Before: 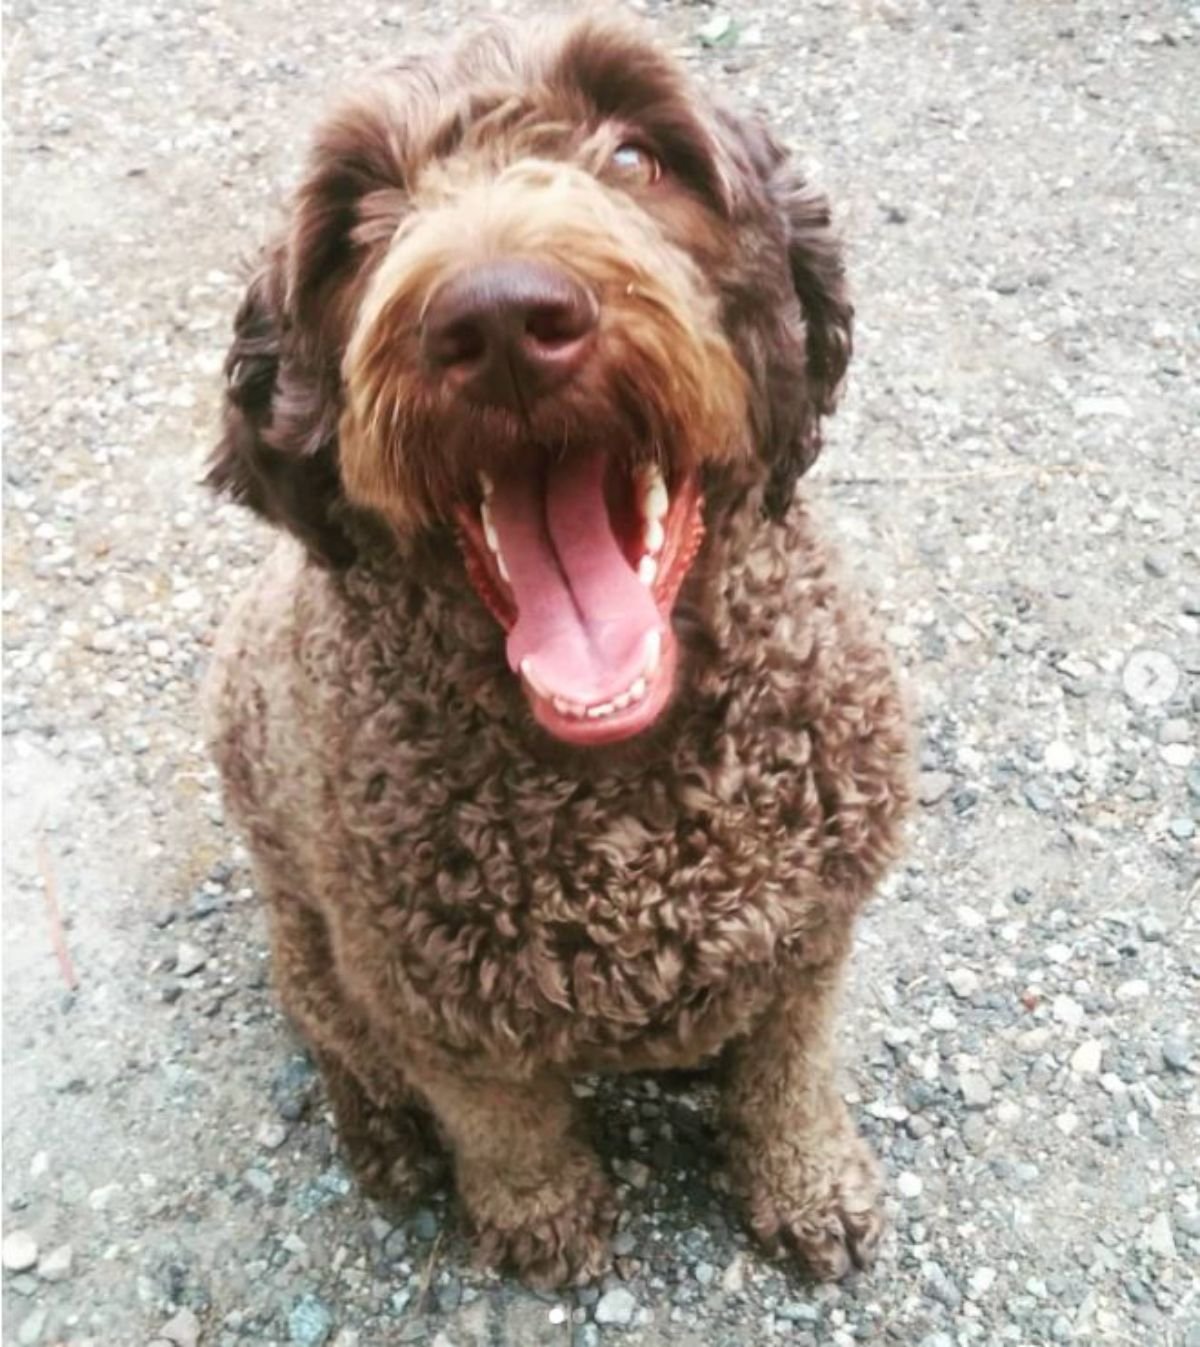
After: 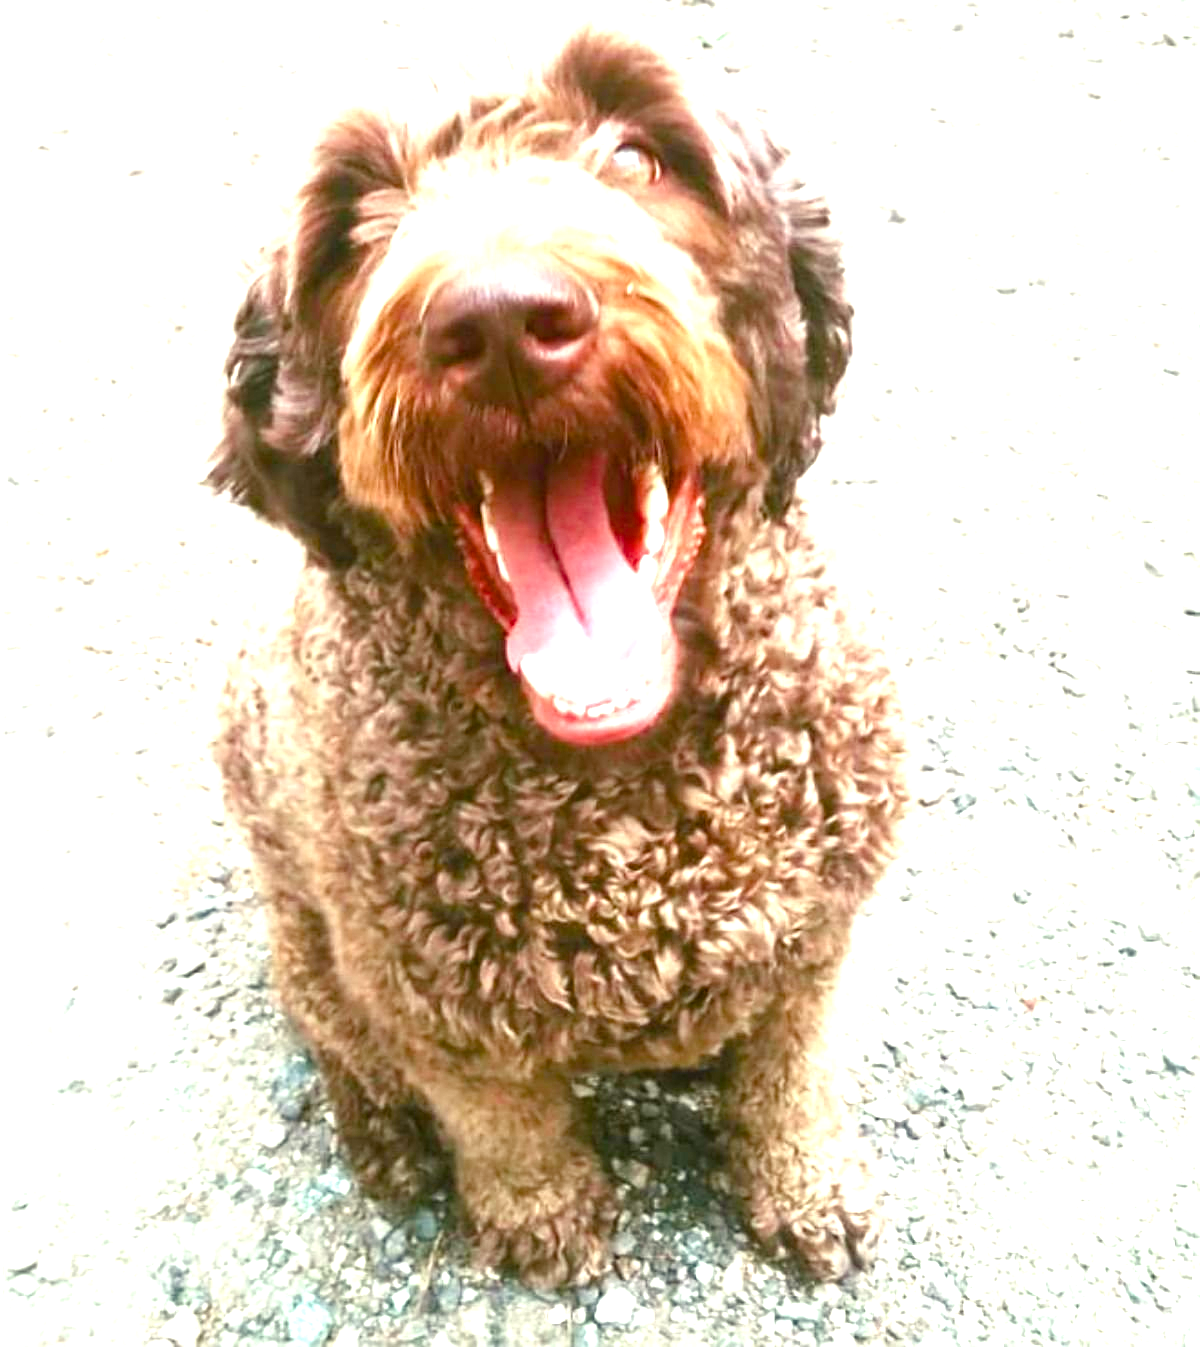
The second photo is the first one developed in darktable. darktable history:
exposure: black level correction 0, exposure 1.298 EV, compensate exposure bias true, compensate highlight preservation false
color balance rgb: highlights gain › luminance 5.583%, highlights gain › chroma 2.587%, highlights gain › hue 92.97°, perceptual saturation grading › global saturation 20%, perceptual saturation grading › highlights -25.015%, perceptual saturation grading › shadows 50.033%, global vibrance 20%
sharpen: on, module defaults
